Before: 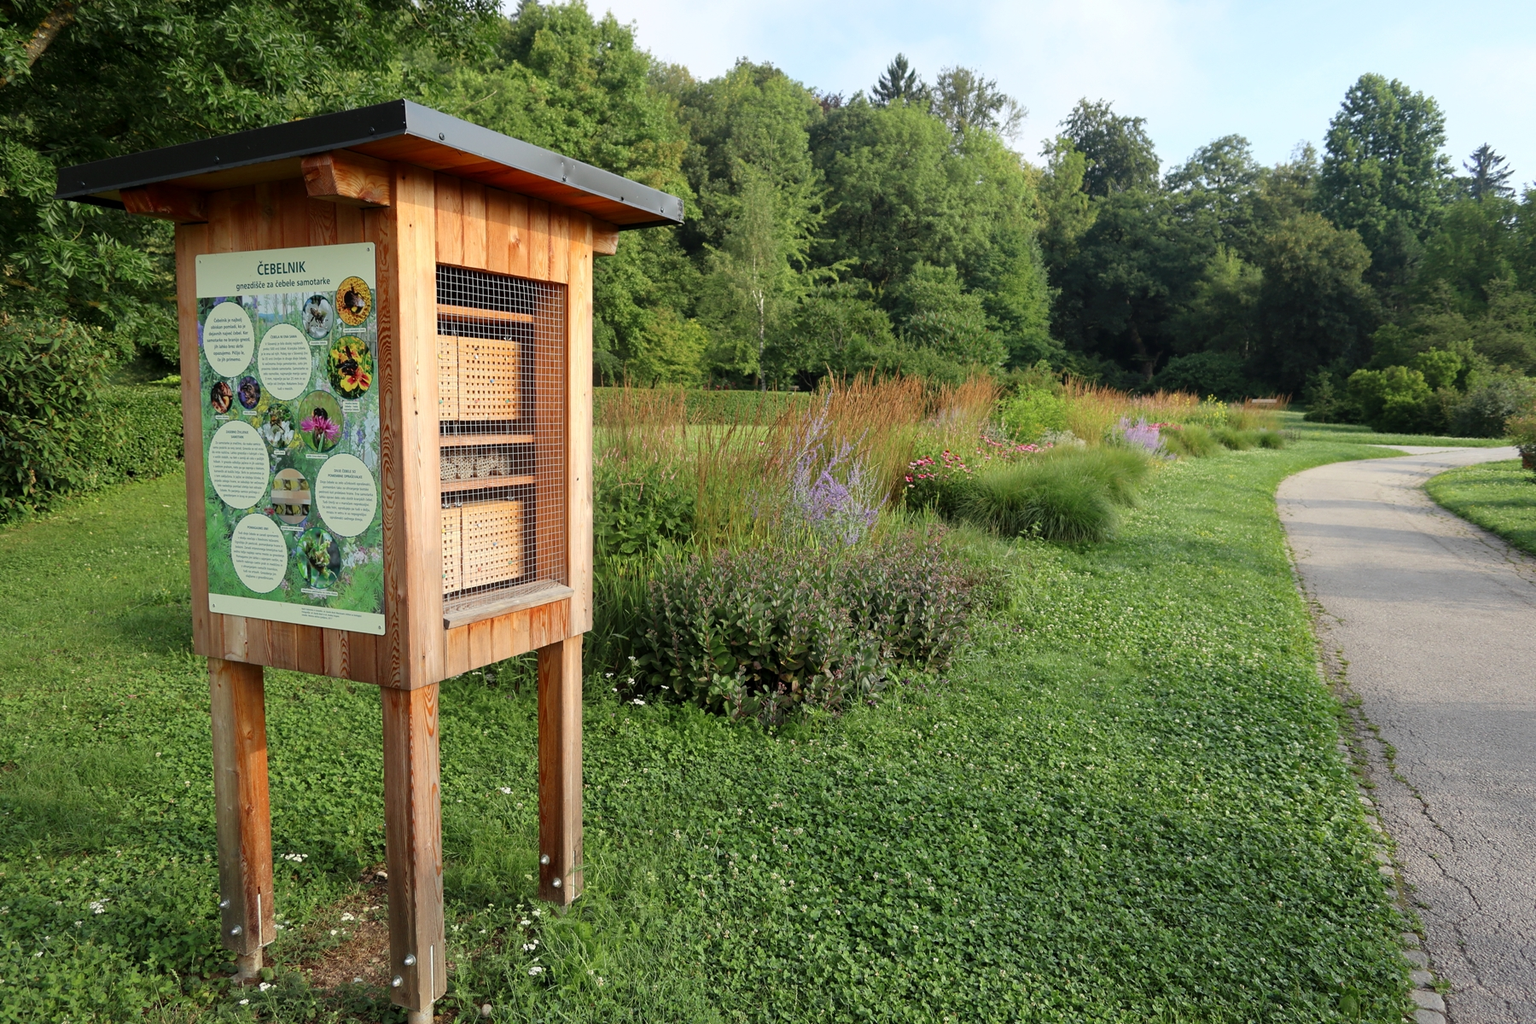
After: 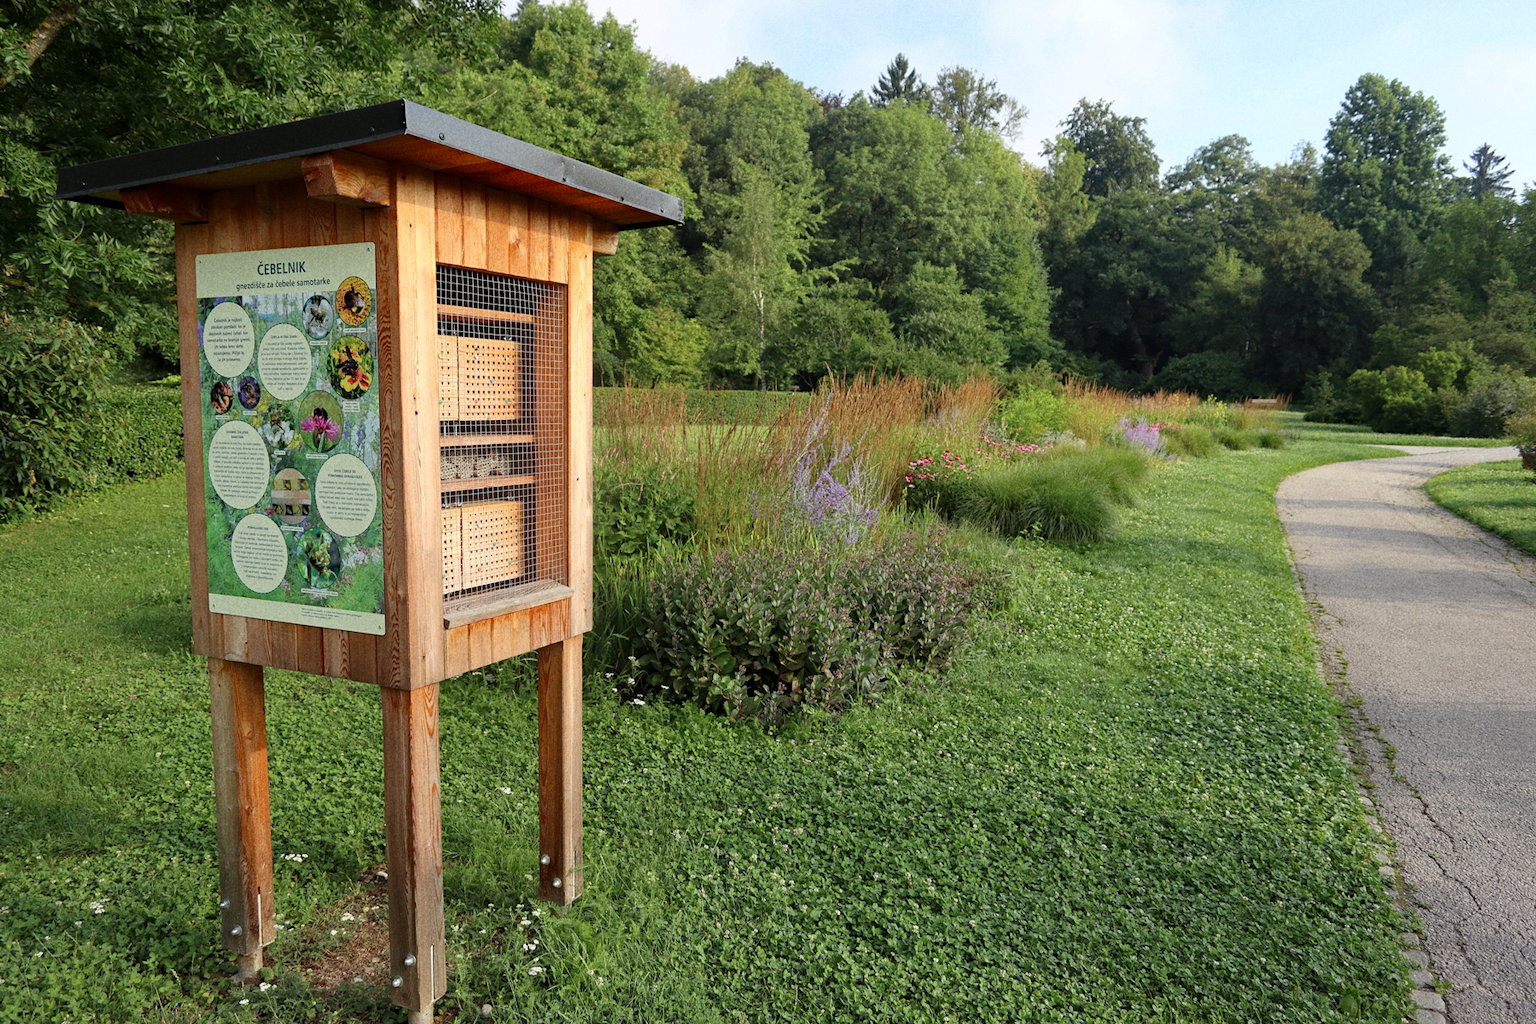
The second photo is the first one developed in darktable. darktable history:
contrast brightness saturation: saturation -0.05
haze removal: compatibility mode true, adaptive false
grain: coarseness 22.88 ISO
